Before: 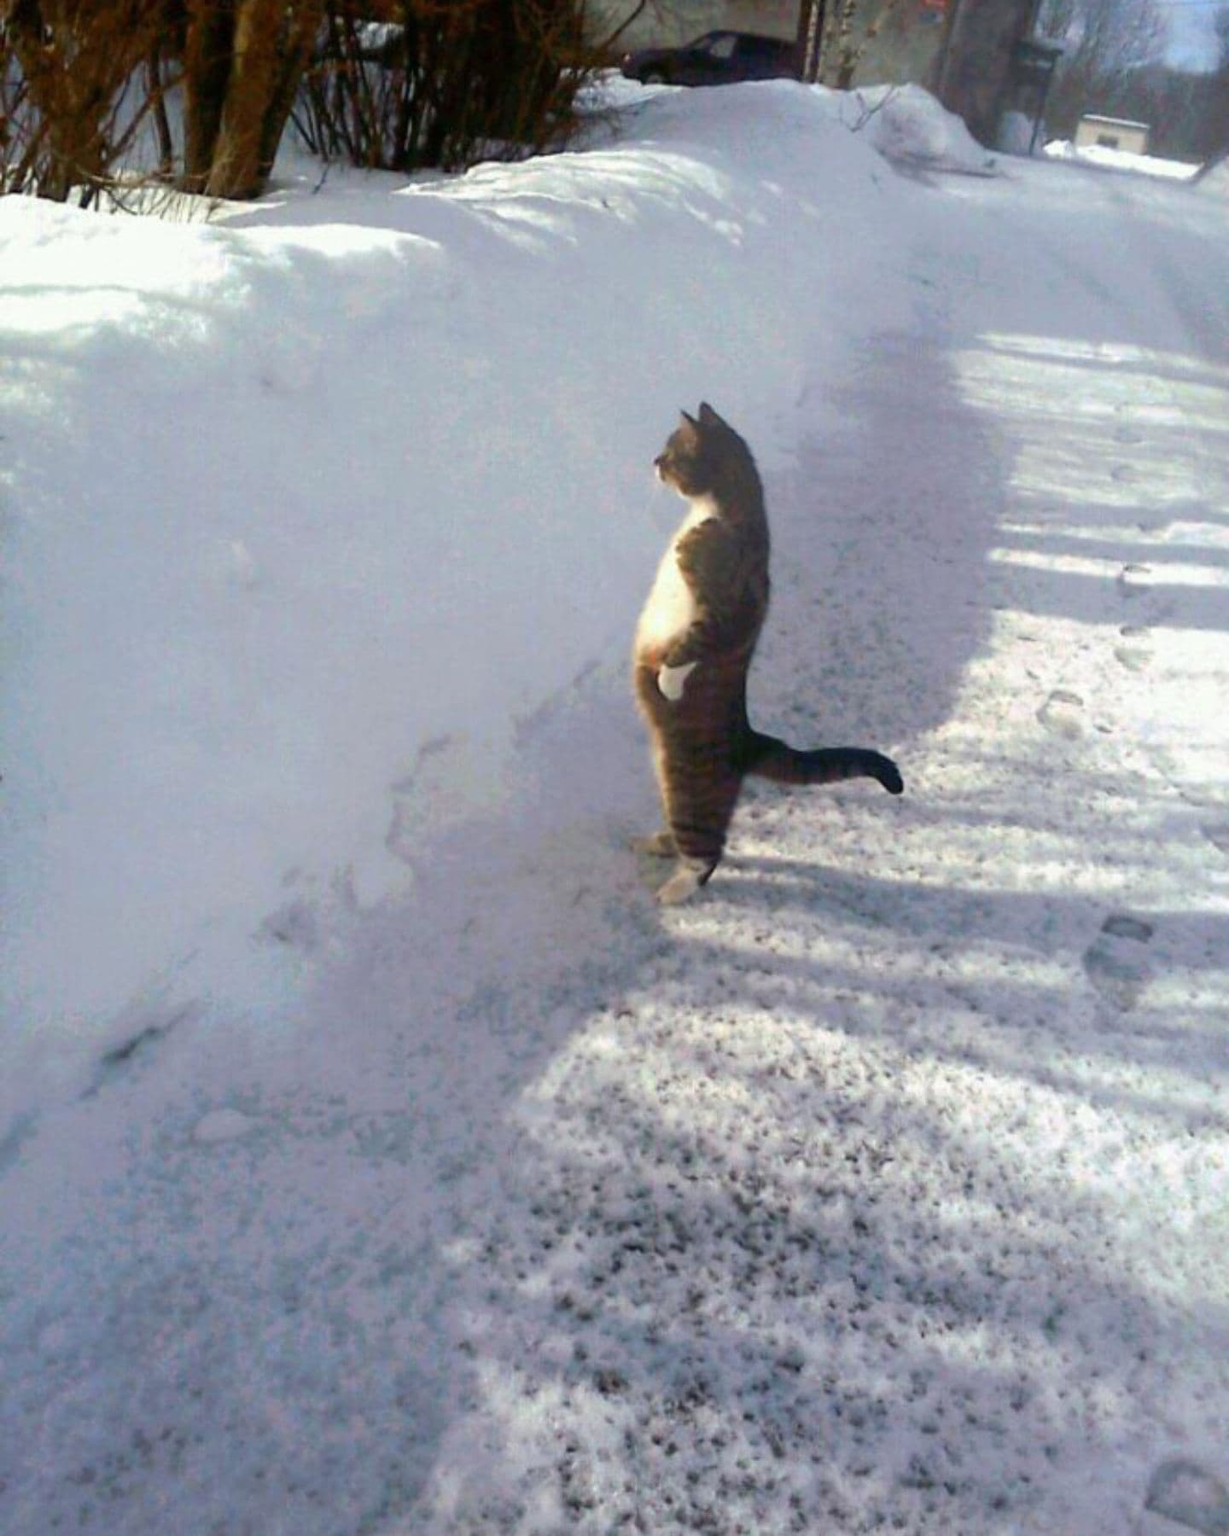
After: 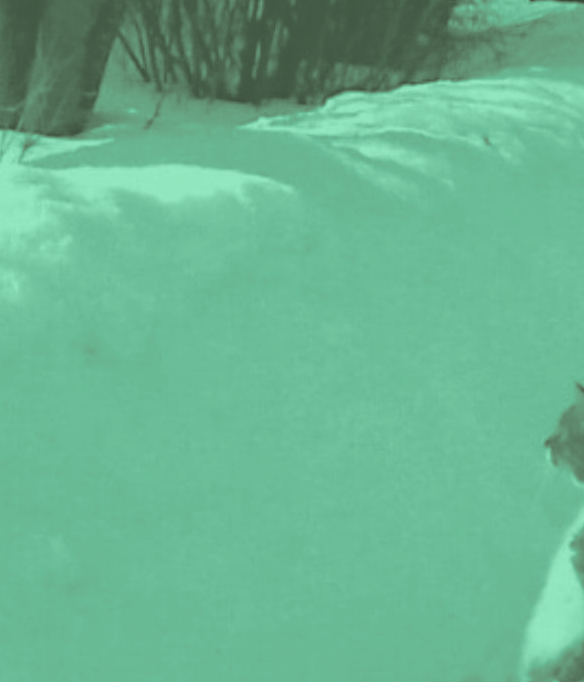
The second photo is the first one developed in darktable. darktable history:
haze removal: compatibility mode true, adaptive false
crop: left 15.452%, top 5.459%, right 43.956%, bottom 56.62%
colorize: hue 147.6°, saturation 65%, lightness 21.64%
split-toning: shadows › hue 46.8°, shadows › saturation 0.17, highlights › hue 316.8°, highlights › saturation 0.27, balance -51.82
